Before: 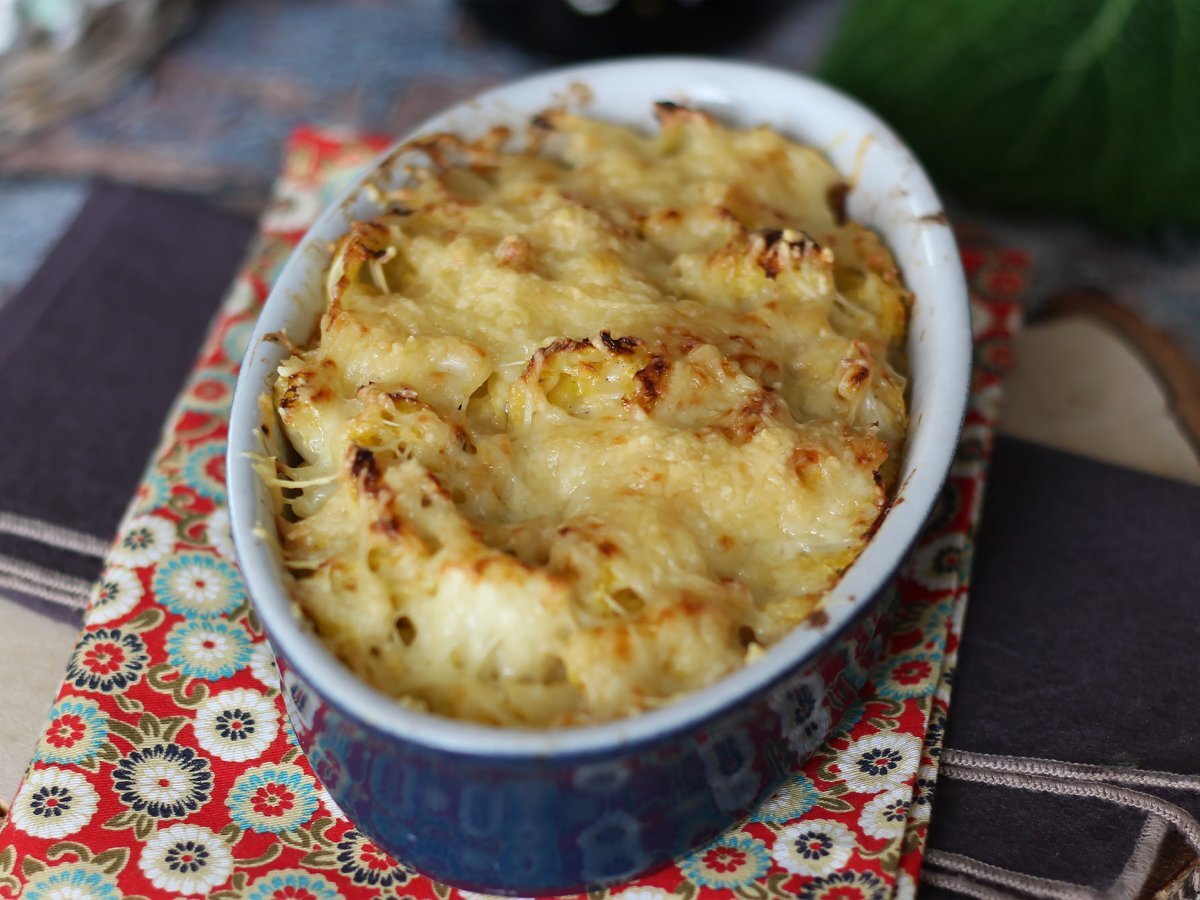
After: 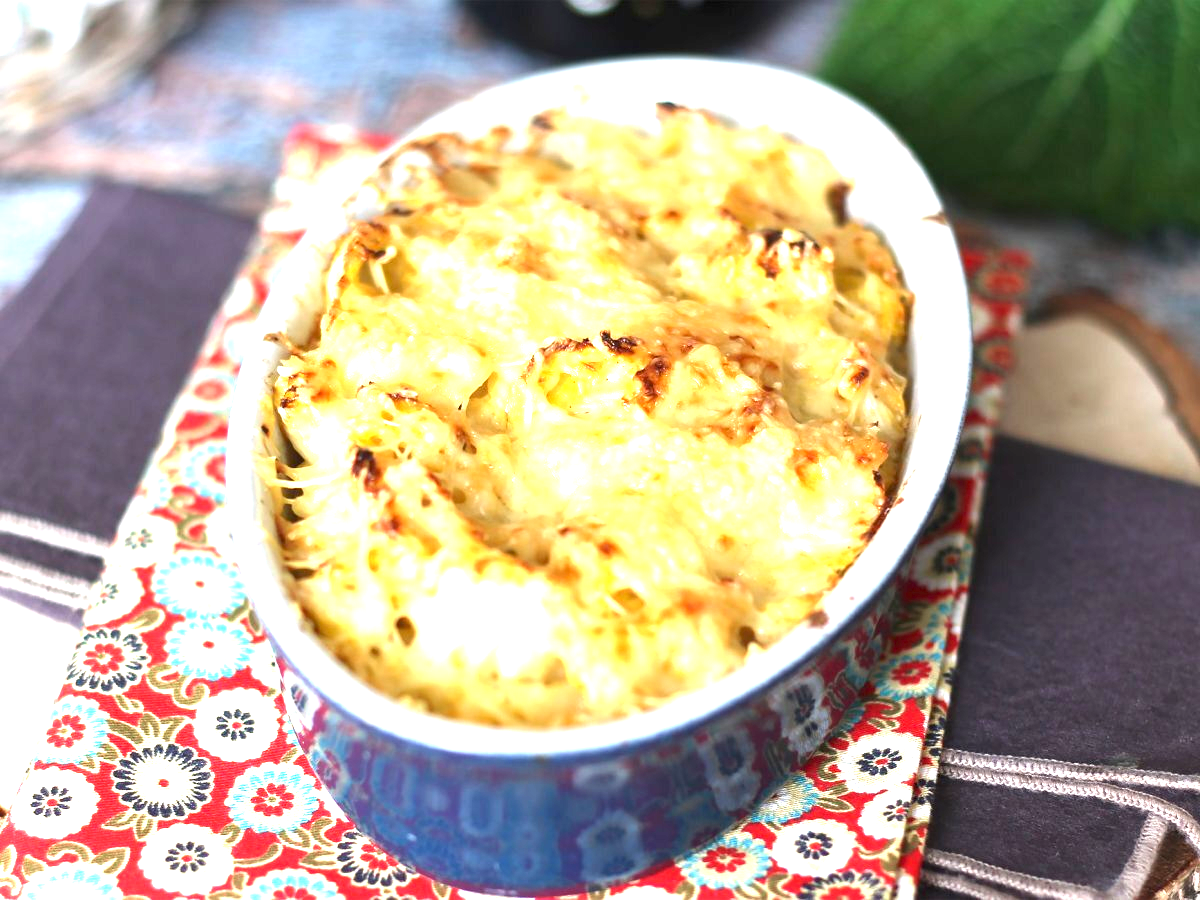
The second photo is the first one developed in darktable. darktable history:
exposure: exposure 1.997 EV, compensate exposure bias true, compensate highlight preservation false
